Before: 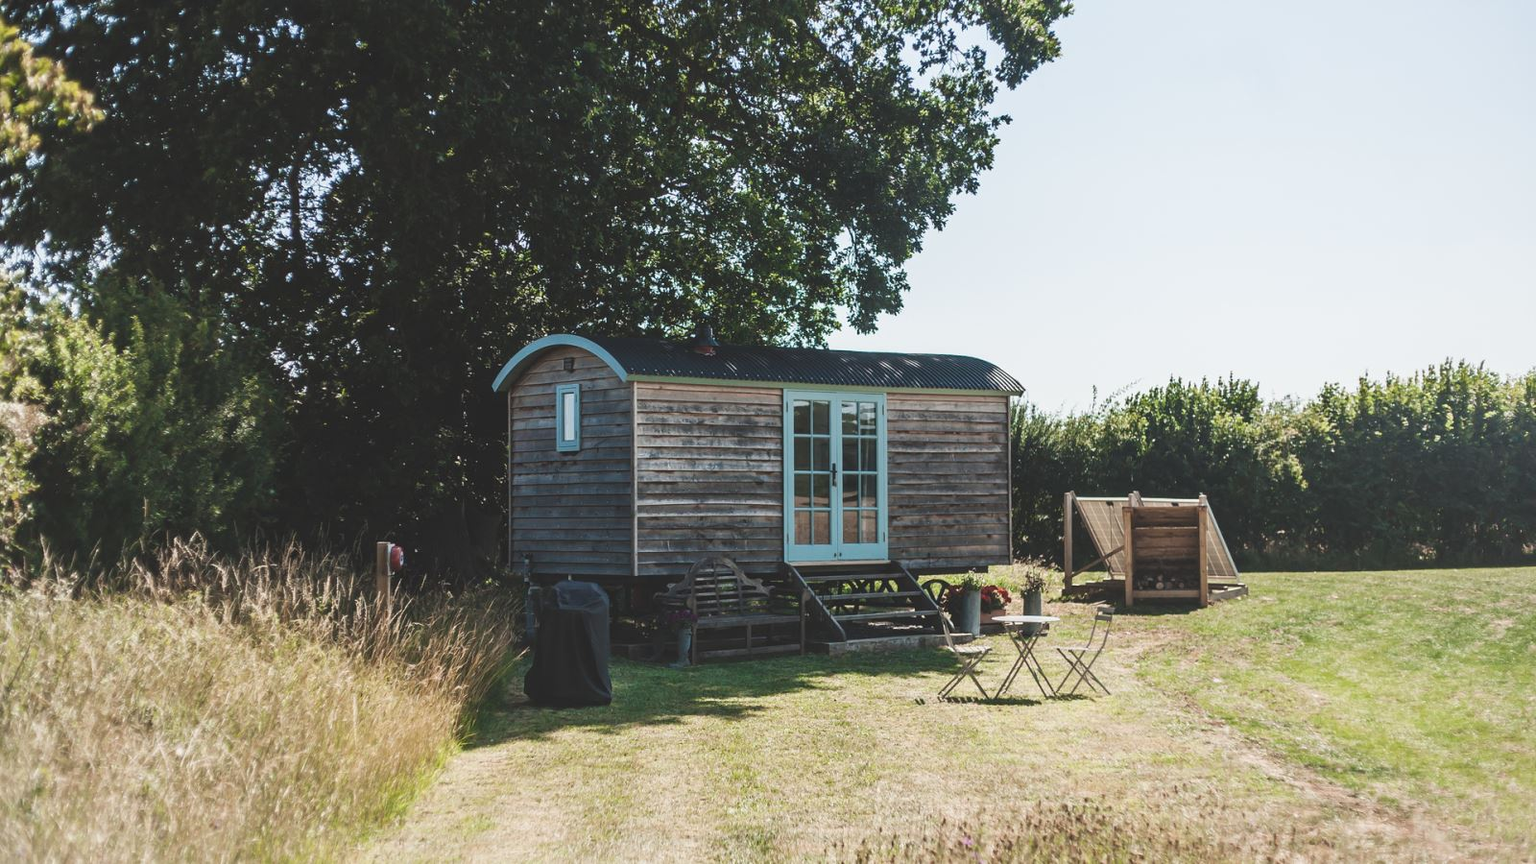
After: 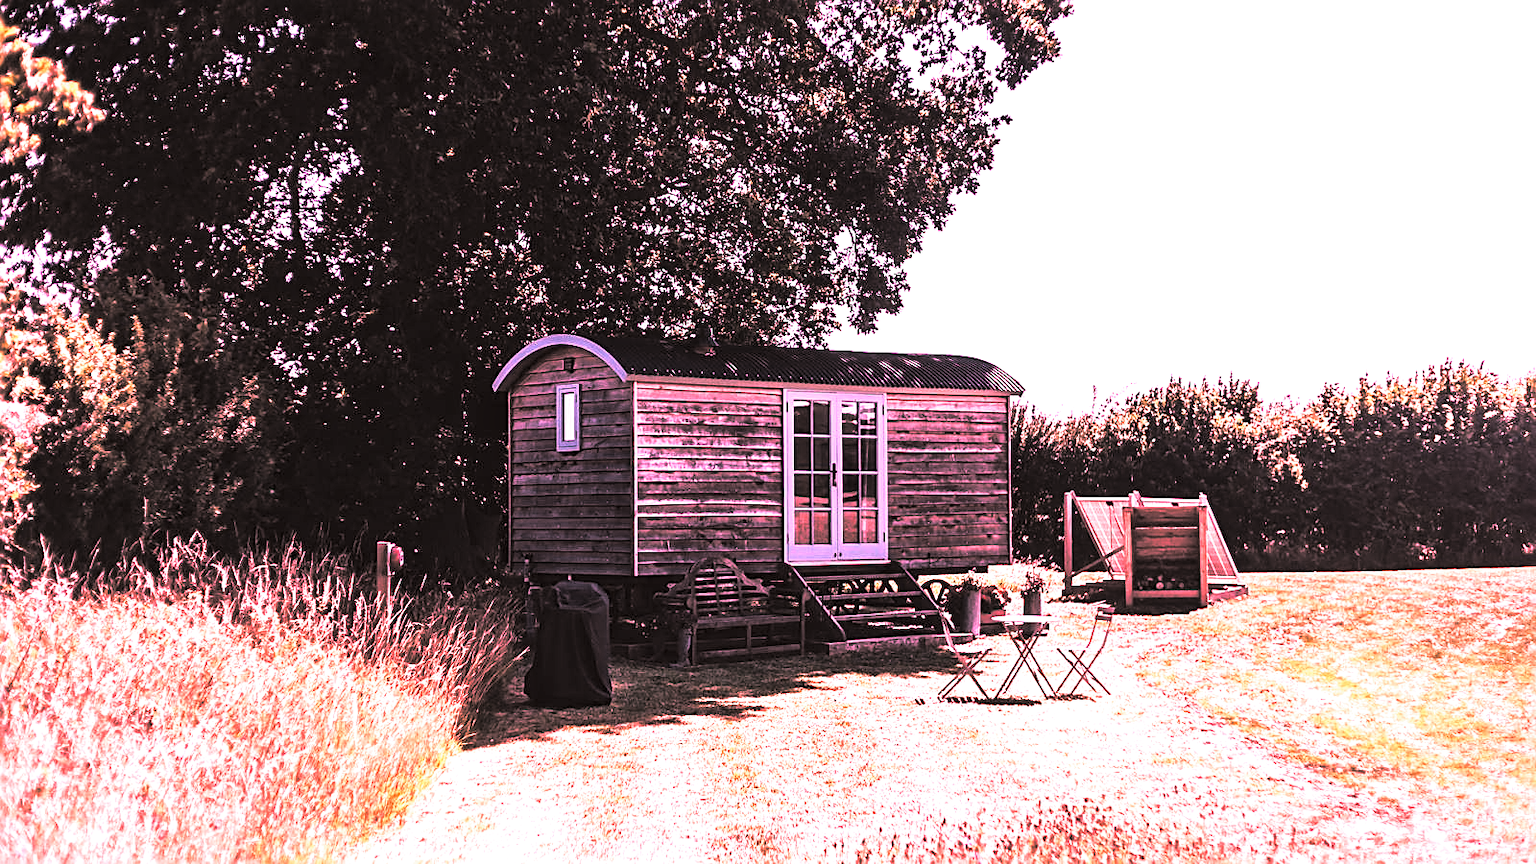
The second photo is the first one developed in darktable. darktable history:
local contrast: mode bilateral grid, contrast 30, coarseness 25, midtone range 0.2
white balance: red 2.044, blue 1.41
color contrast: green-magenta contrast 0.96
contrast brightness saturation: contrast 0.1, brightness 0.02, saturation 0.02
shadows and highlights: shadows -10, white point adjustment 1.5, highlights 10
split-toning: shadows › hue 36°, shadows › saturation 0.05, highlights › hue 10.8°, highlights › saturation 0.15, compress 40%
velvia: strength 6%
color correction: highlights a* 3.12, highlights b* -1.55, shadows a* -0.101, shadows b* 2.52, saturation 0.98
vibrance: vibrance 22%
color zones: curves: ch2 [(0, 0.5) (0.143, 0.5) (0.286, 0.489) (0.415, 0.421) (0.571, 0.5) (0.714, 0.5) (0.857, 0.5) (1, 0.5)]
exposure: black level correction 0.001, exposure 0.14 EV, compensate highlight preservation false
sharpen: amount 0.55
levels: levels [0.101, 0.578, 0.953]
haze removal: strength 0.12, distance 0.25, compatibility mode true, adaptive false
